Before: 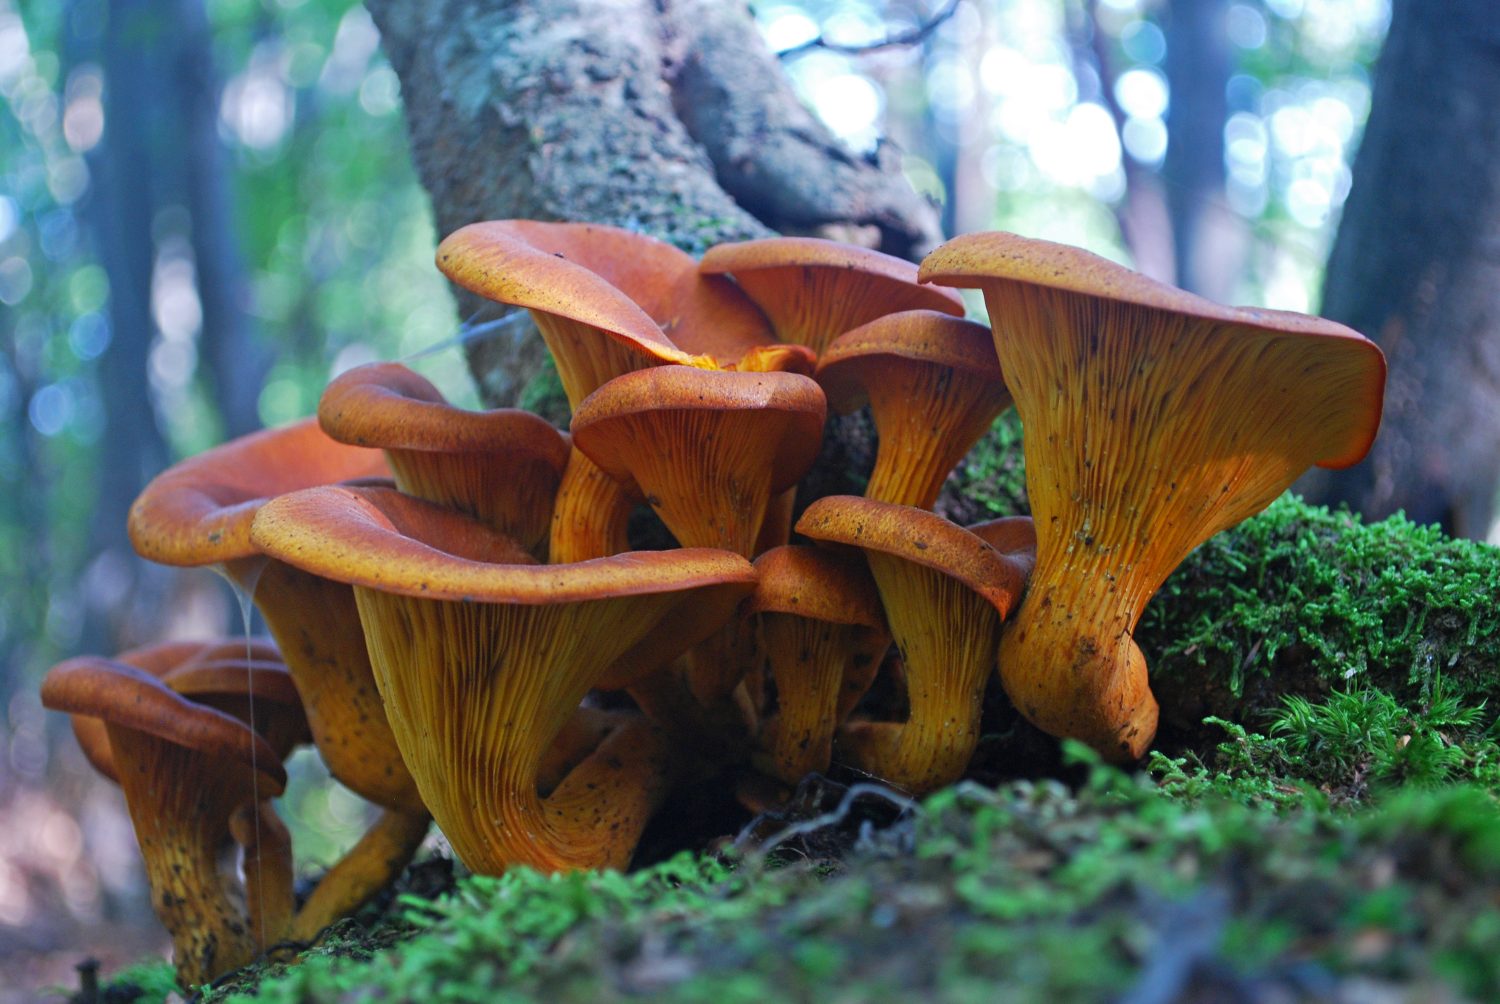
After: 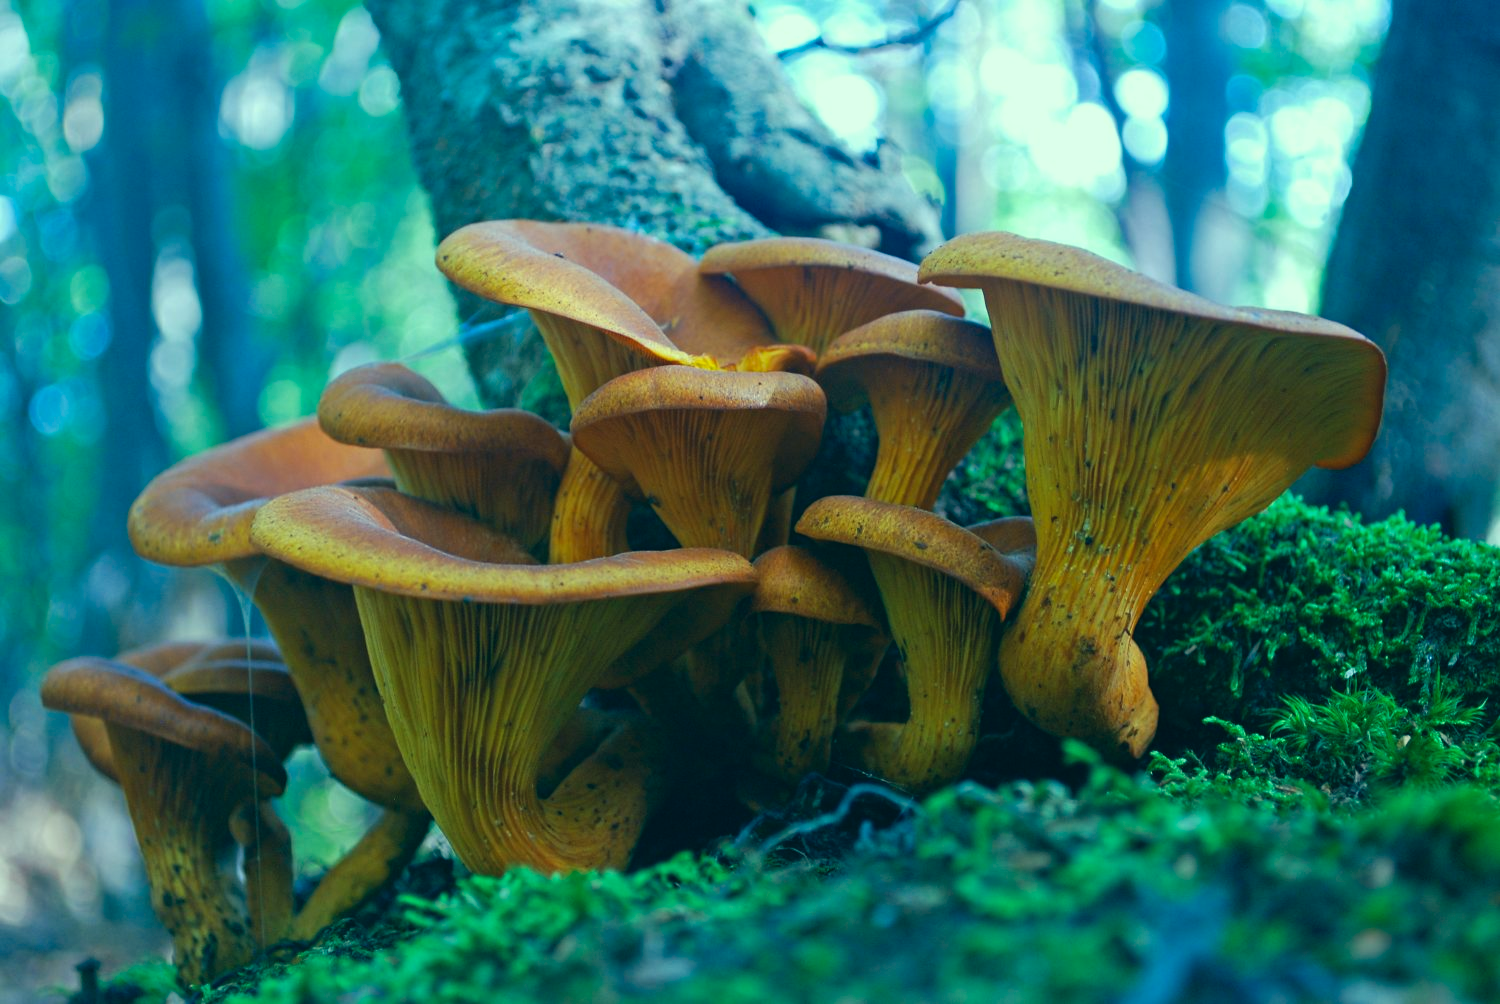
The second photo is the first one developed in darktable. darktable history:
color correction: highlights a* -19.59, highlights b* 9.8, shadows a* -20.03, shadows b* -11.37
